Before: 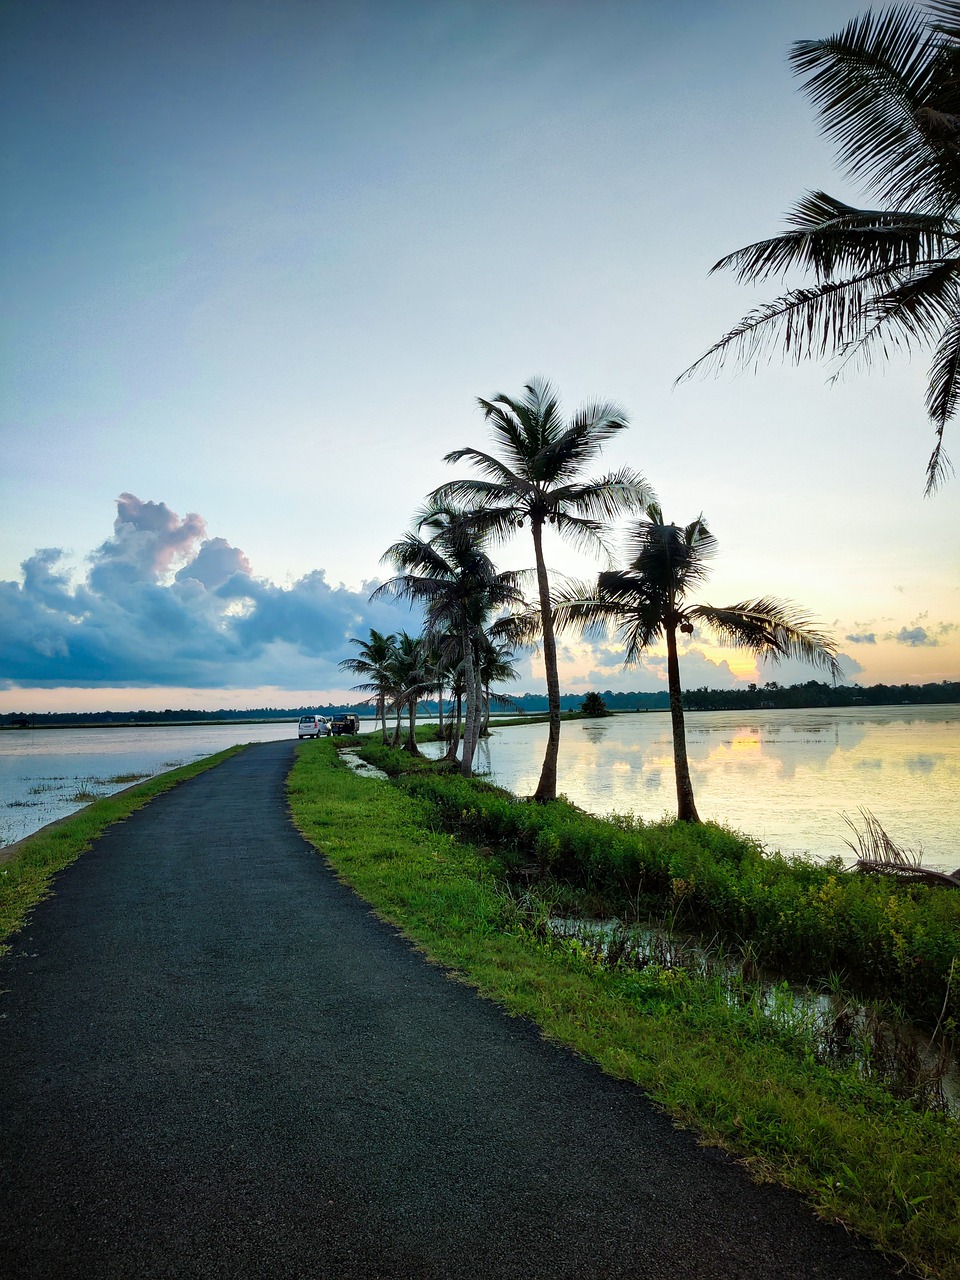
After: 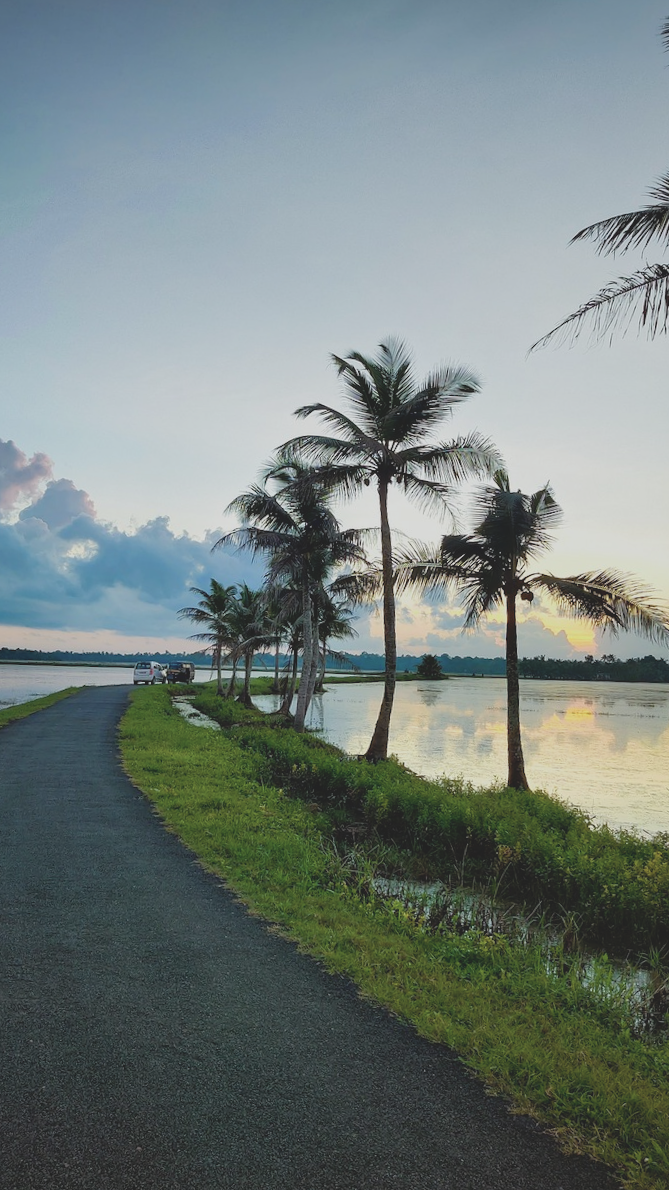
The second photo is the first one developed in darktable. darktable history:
contrast brightness saturation: contrast -0.26, saturation -0.43
crop and rotate: angle -3.27°, left 14.277%, top 0.028%, right 10.766%, bottom 0.028%
color balance rgb: linear chroma grading › global chroma 33.4%
